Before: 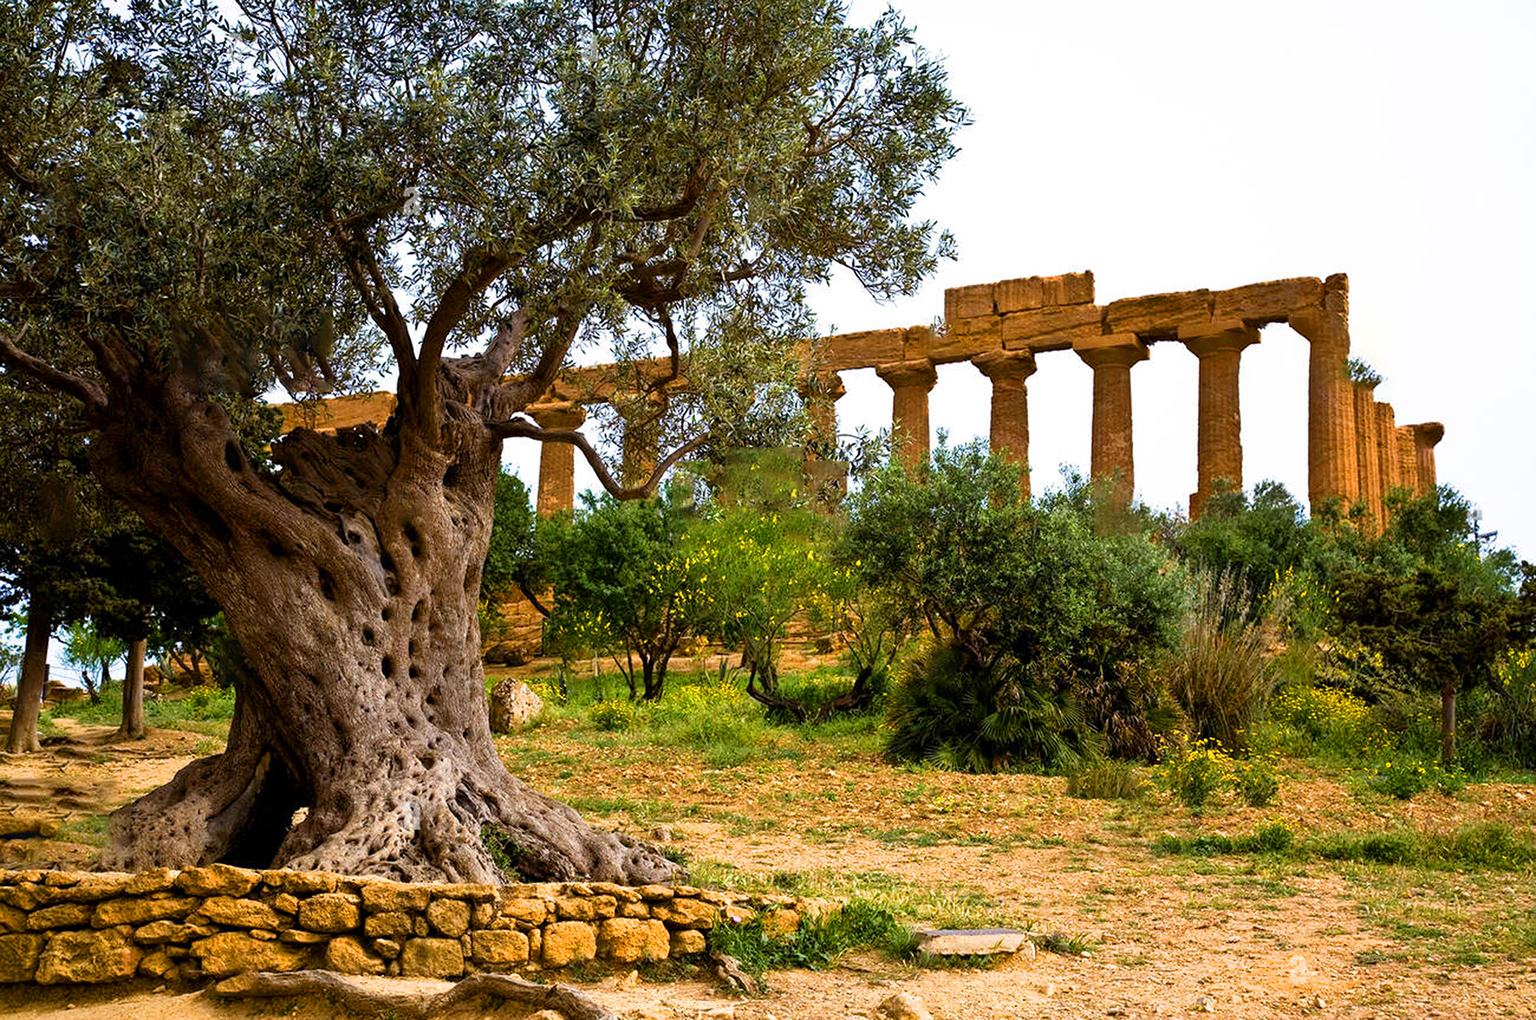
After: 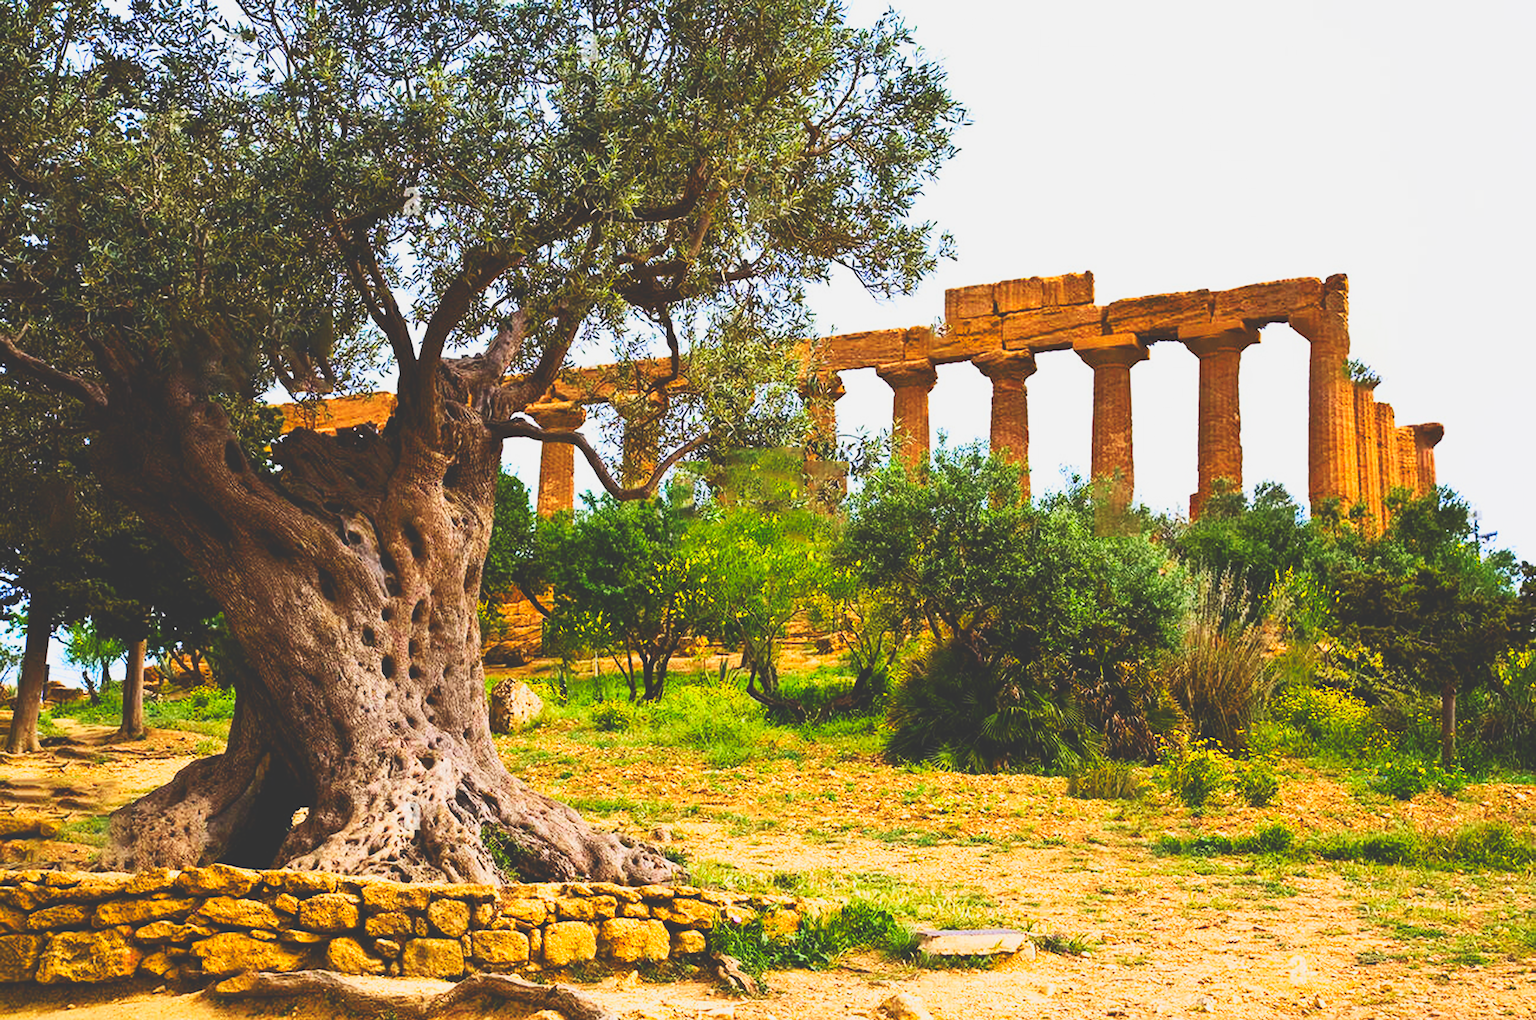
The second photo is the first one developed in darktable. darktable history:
exposure: black level correction -0.087, compensate highlight preservation false
contrast brightness saturation: contrast 0.26, brightness 0.02, saturation 0.87
sigmoid: contrast 1.7, skew -0.1, preserve hue 0%, red attenuation 0.1, red rotation 0.035, green attenuation 0.1, green rotation -0.017, blue attenuation 0.15, blue rotation -0.052, base primaries Rec2020
